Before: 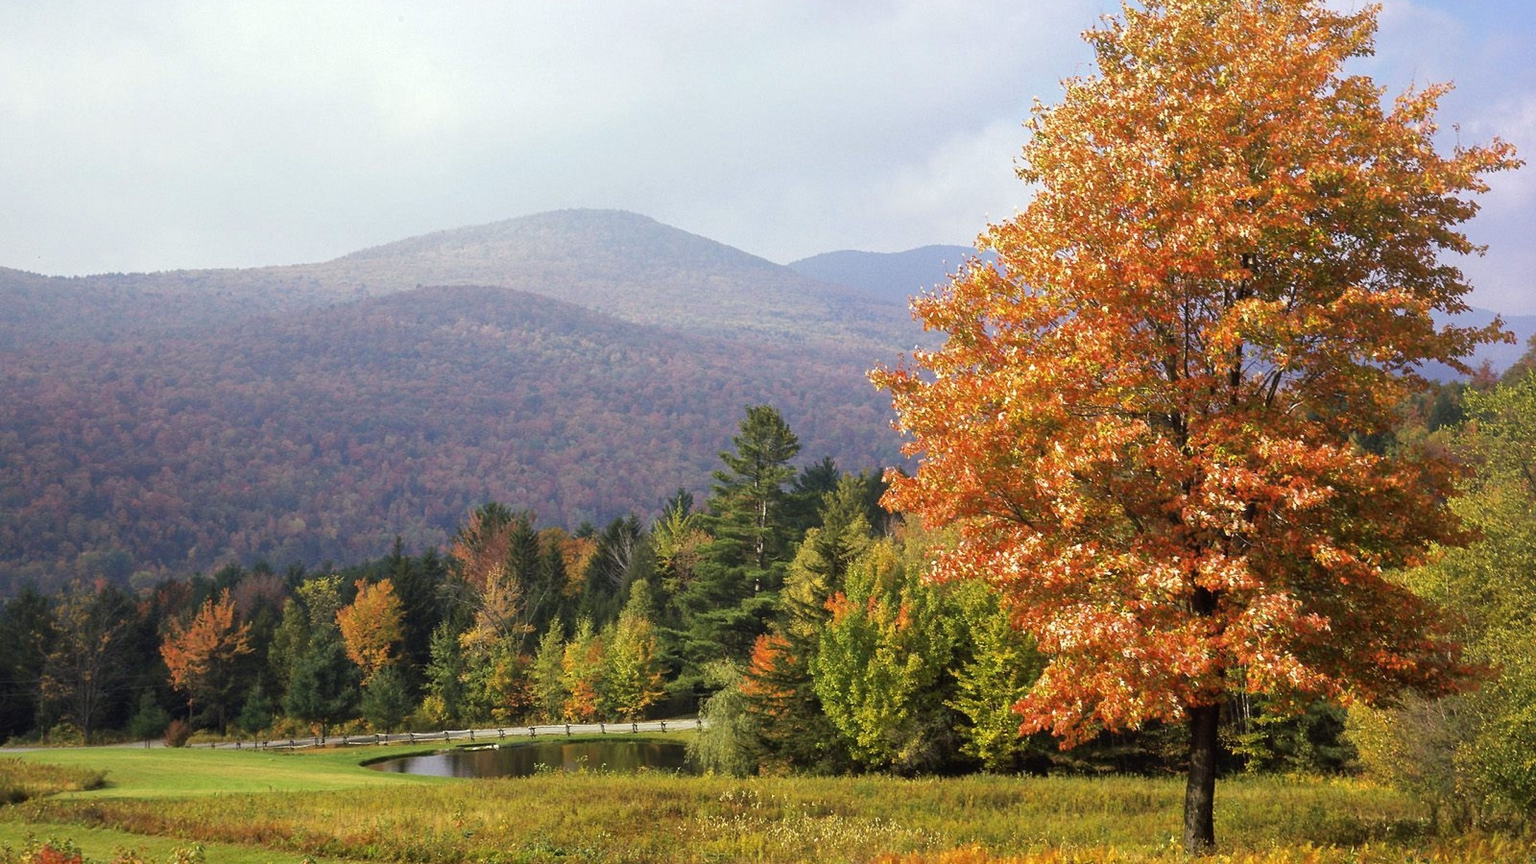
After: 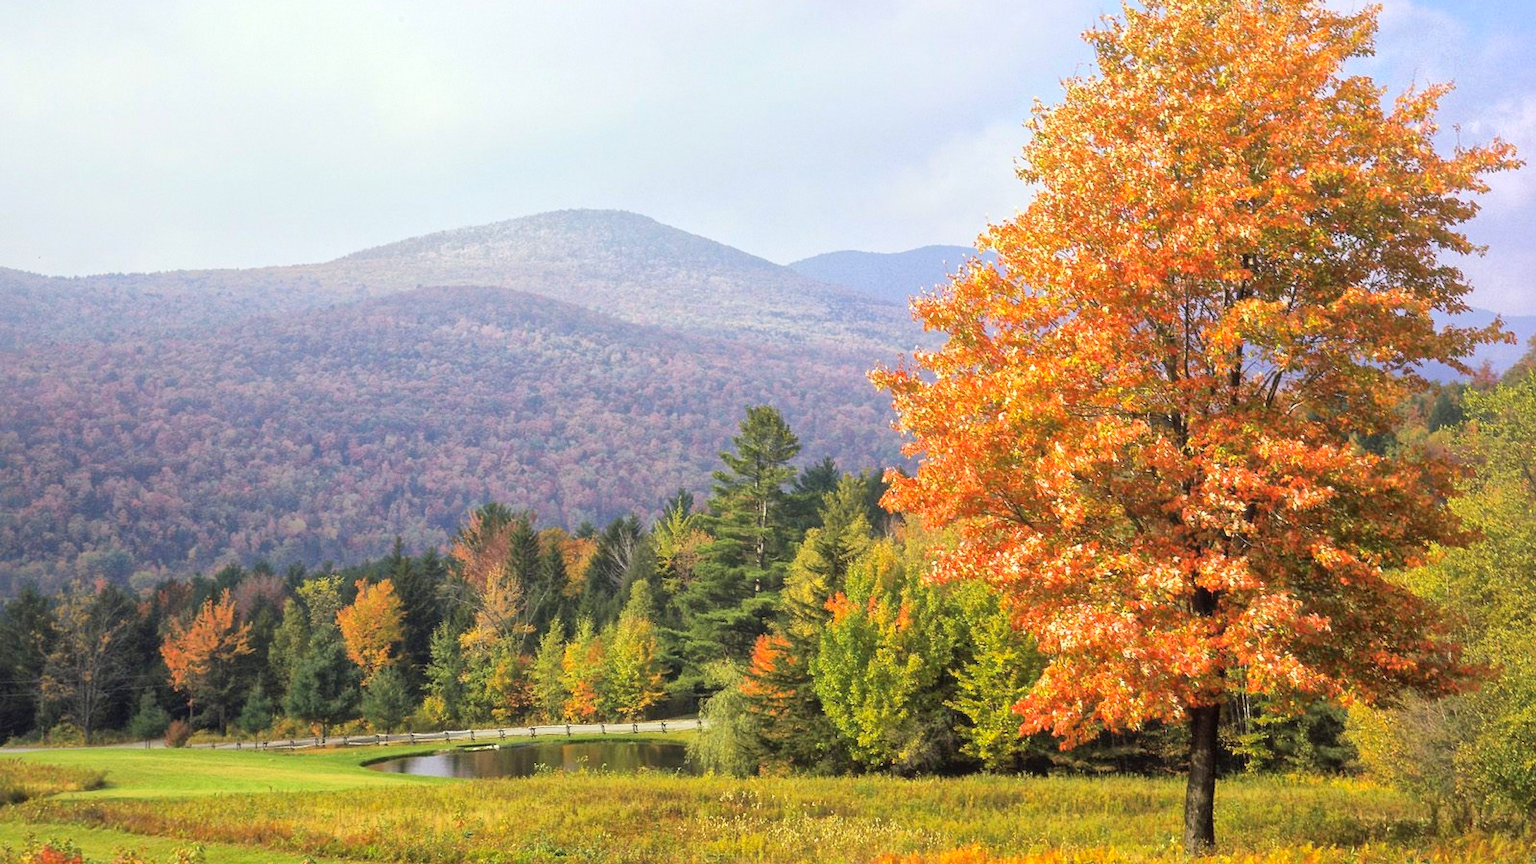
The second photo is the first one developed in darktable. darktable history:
exposure: exposure 0.943 EV, compensate highlight preservation false
global tonemap: drago (1, 100), detail 1
